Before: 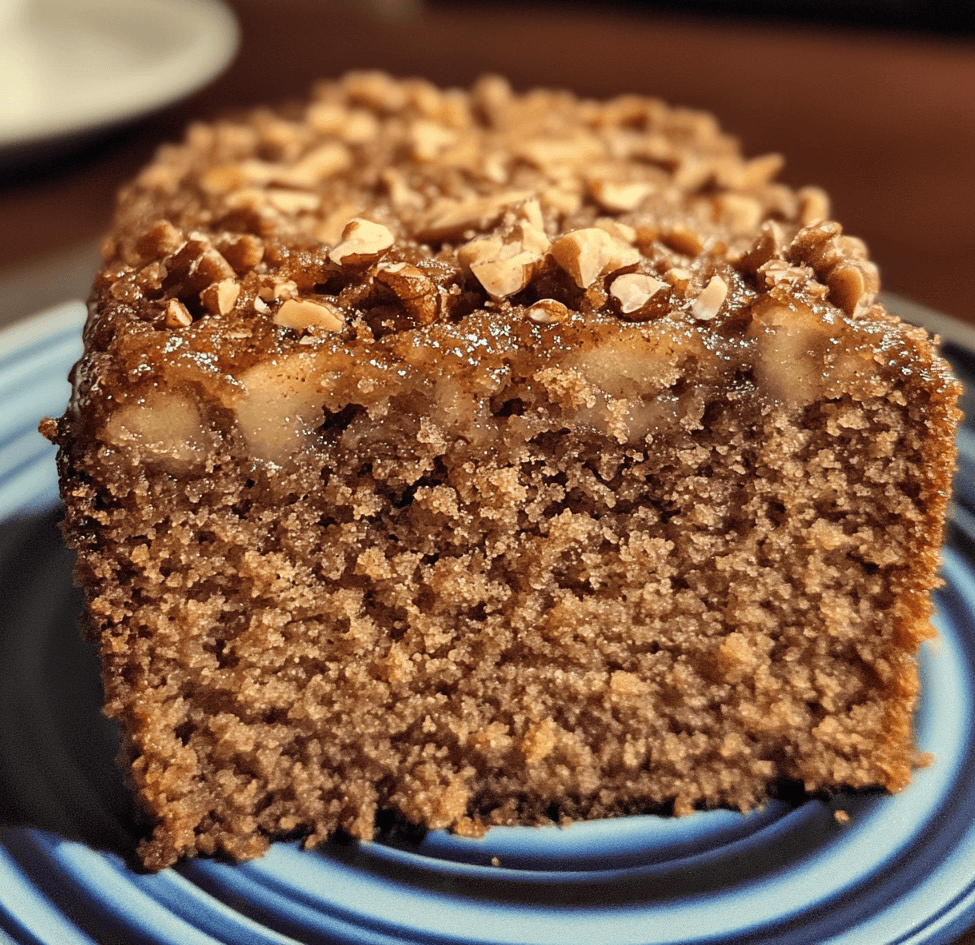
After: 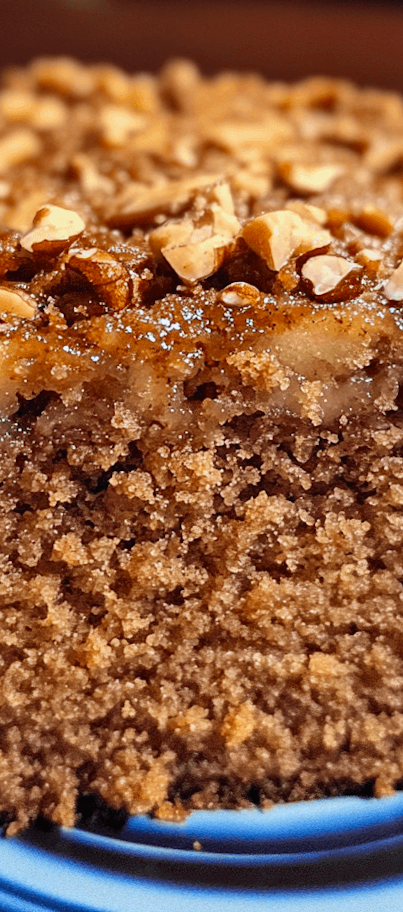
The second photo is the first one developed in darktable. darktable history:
crop: left 31.229%, right 27.105%
color correction: saturation 1.32
rotate and perspective: rotation -1°, crop left 0.011, crop right 0.989, crop top 0.025, crop bottom 0.975
white balance: red 0.967, blue 1.119, emerald 0.756
